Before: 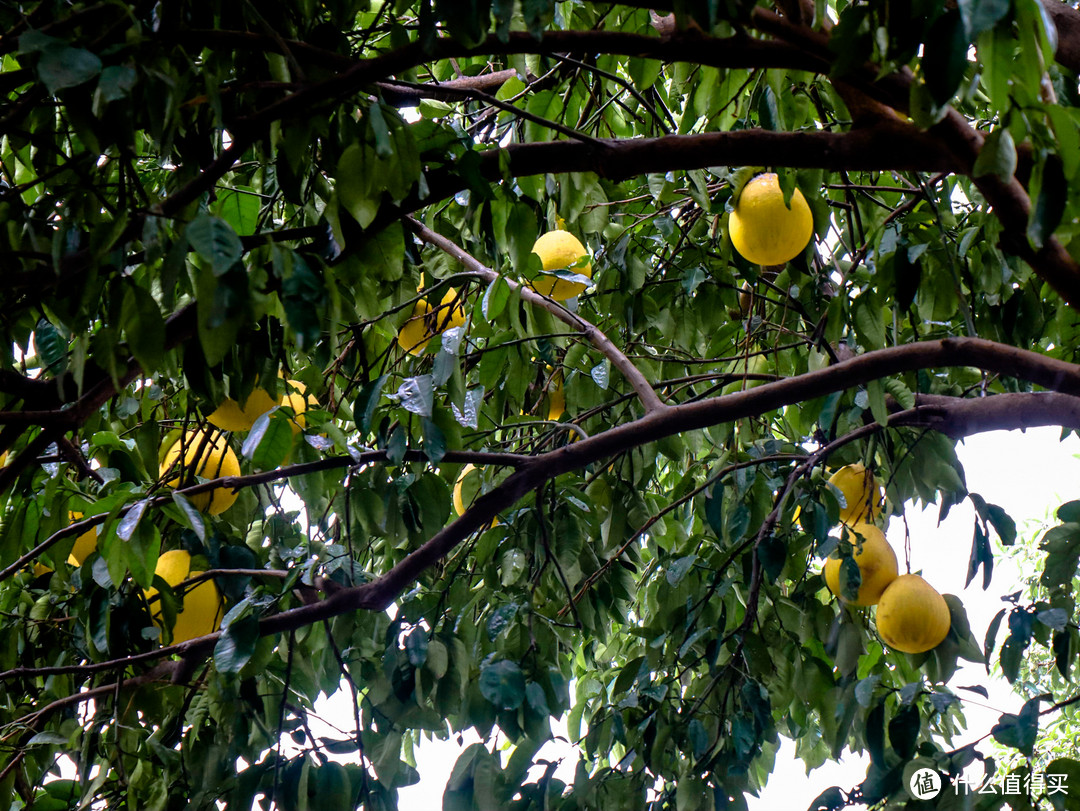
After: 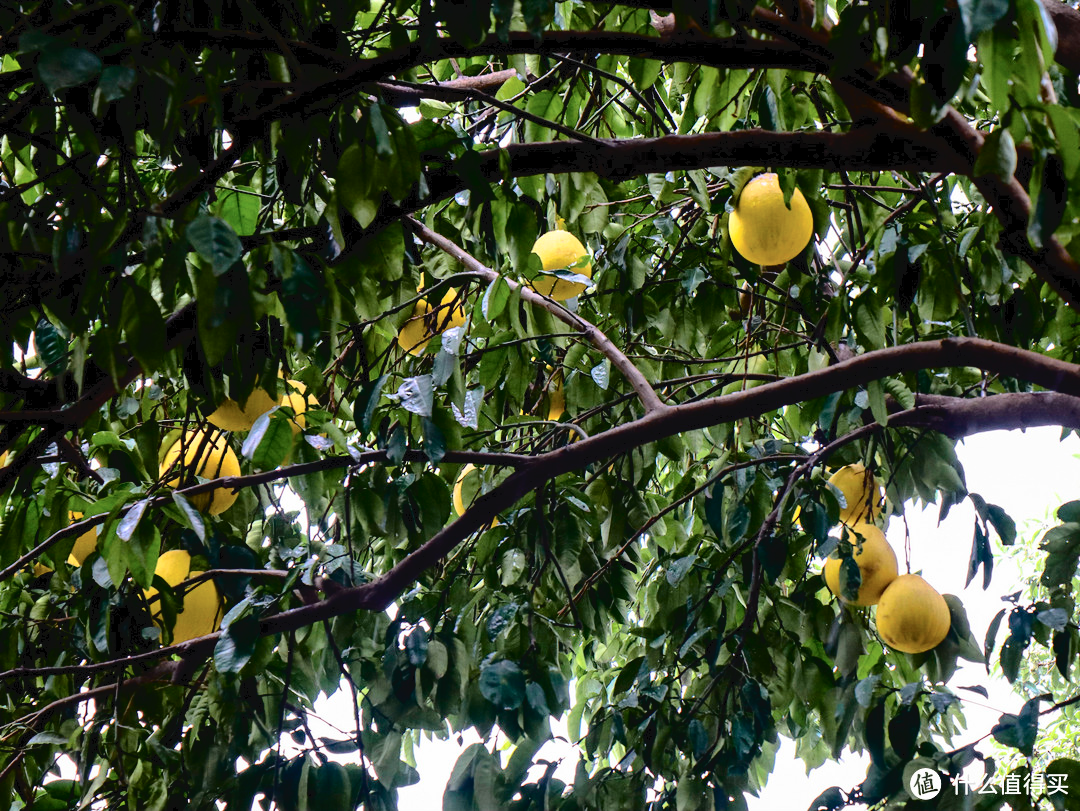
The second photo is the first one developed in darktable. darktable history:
tone curve: curves: ch0 [(0, 0) (0.003, 0.044) (0.011, 0.045) (0.025, 0.048) (0.044, 0.051) (0.069, 0.065) (0.1, 0.08) (0.136, 0.108) (0.177, 0.152) (0.224, 0.216) (0.277, 0.305) (0.335, 0.392) (0.399, 0.481) (0.468, 0.579) (0.543, 0.658) (0.623, 0.729) (0.709, 0.8) (0.801, 0.867) (0.898, 0.93) (1, 1)], color space Lab, independent channels, preserve colors none
